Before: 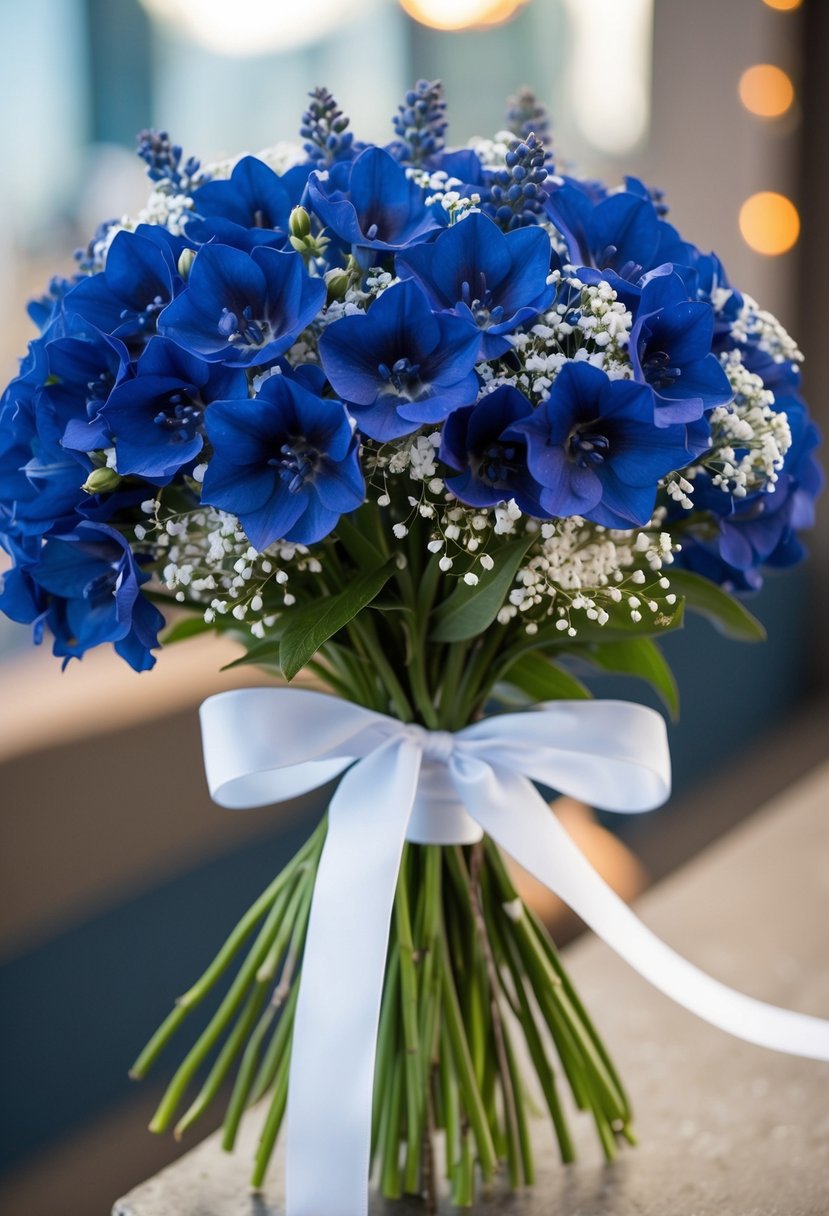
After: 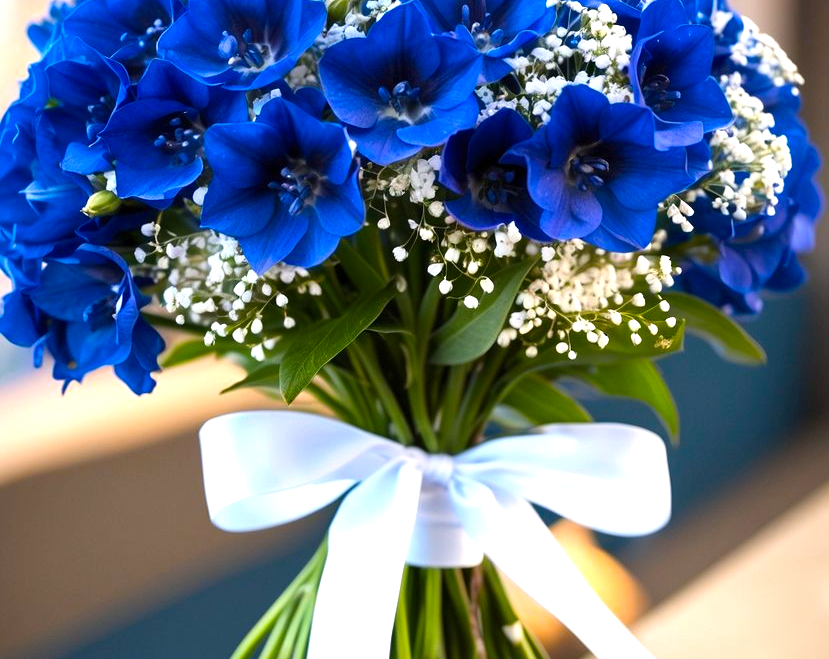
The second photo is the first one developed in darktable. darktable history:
crop and rotate: top 22.798%, bottom 22.988%
color balance rgb: perceptual saturation grading › global saturation 30.394%, perceptual brilliance grading › global brilliance 9.379%, global vibrance 20%
exposure: exposure 0.573 EV, compensate highlight preservation false
contrast brightness saturation: contrast 0.075
